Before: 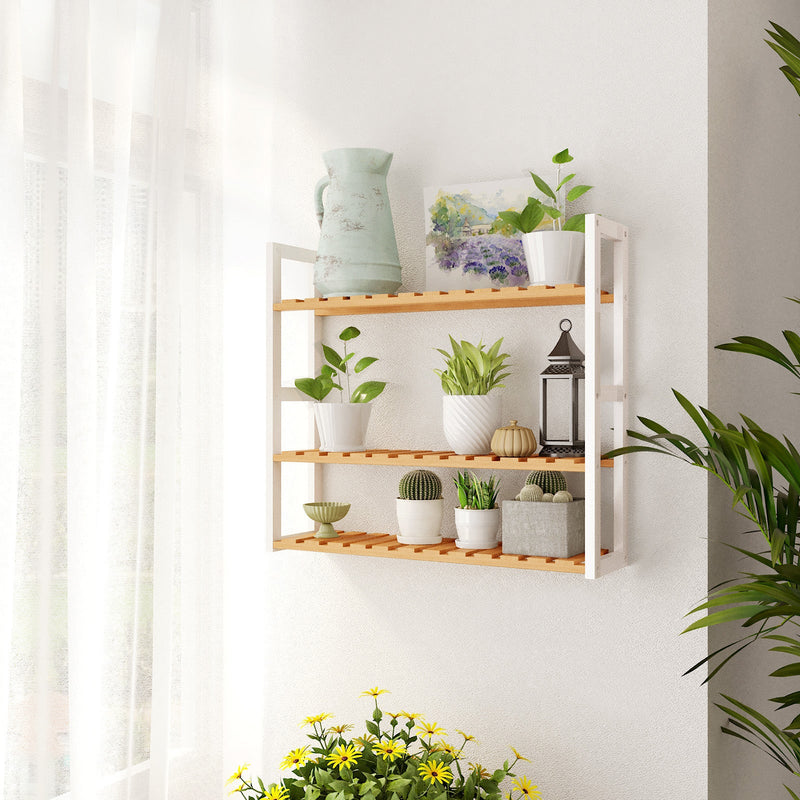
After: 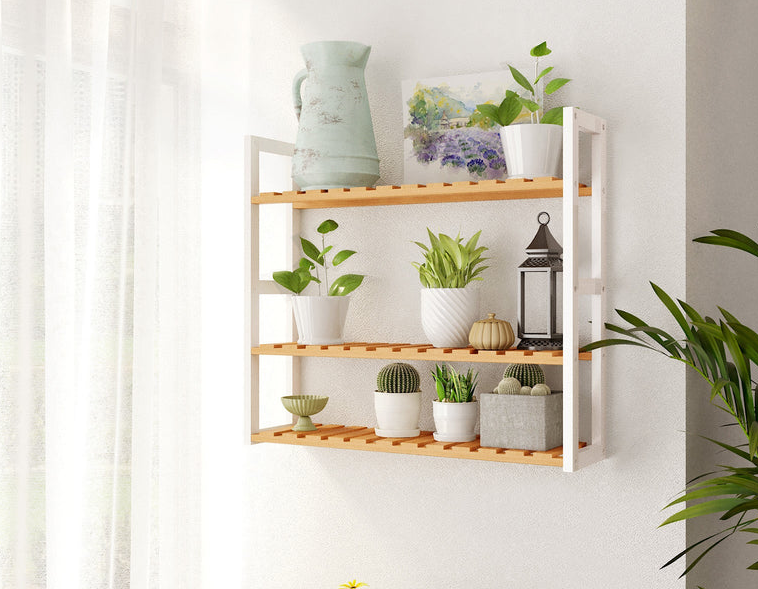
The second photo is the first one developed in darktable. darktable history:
color balance rgb: perceptual saturation grading › global saturation 0.065%, global vibrance 9.201%
crop and rotate: left 2.875%, top 13.536%, right 2.259%, bottom 12.781%
